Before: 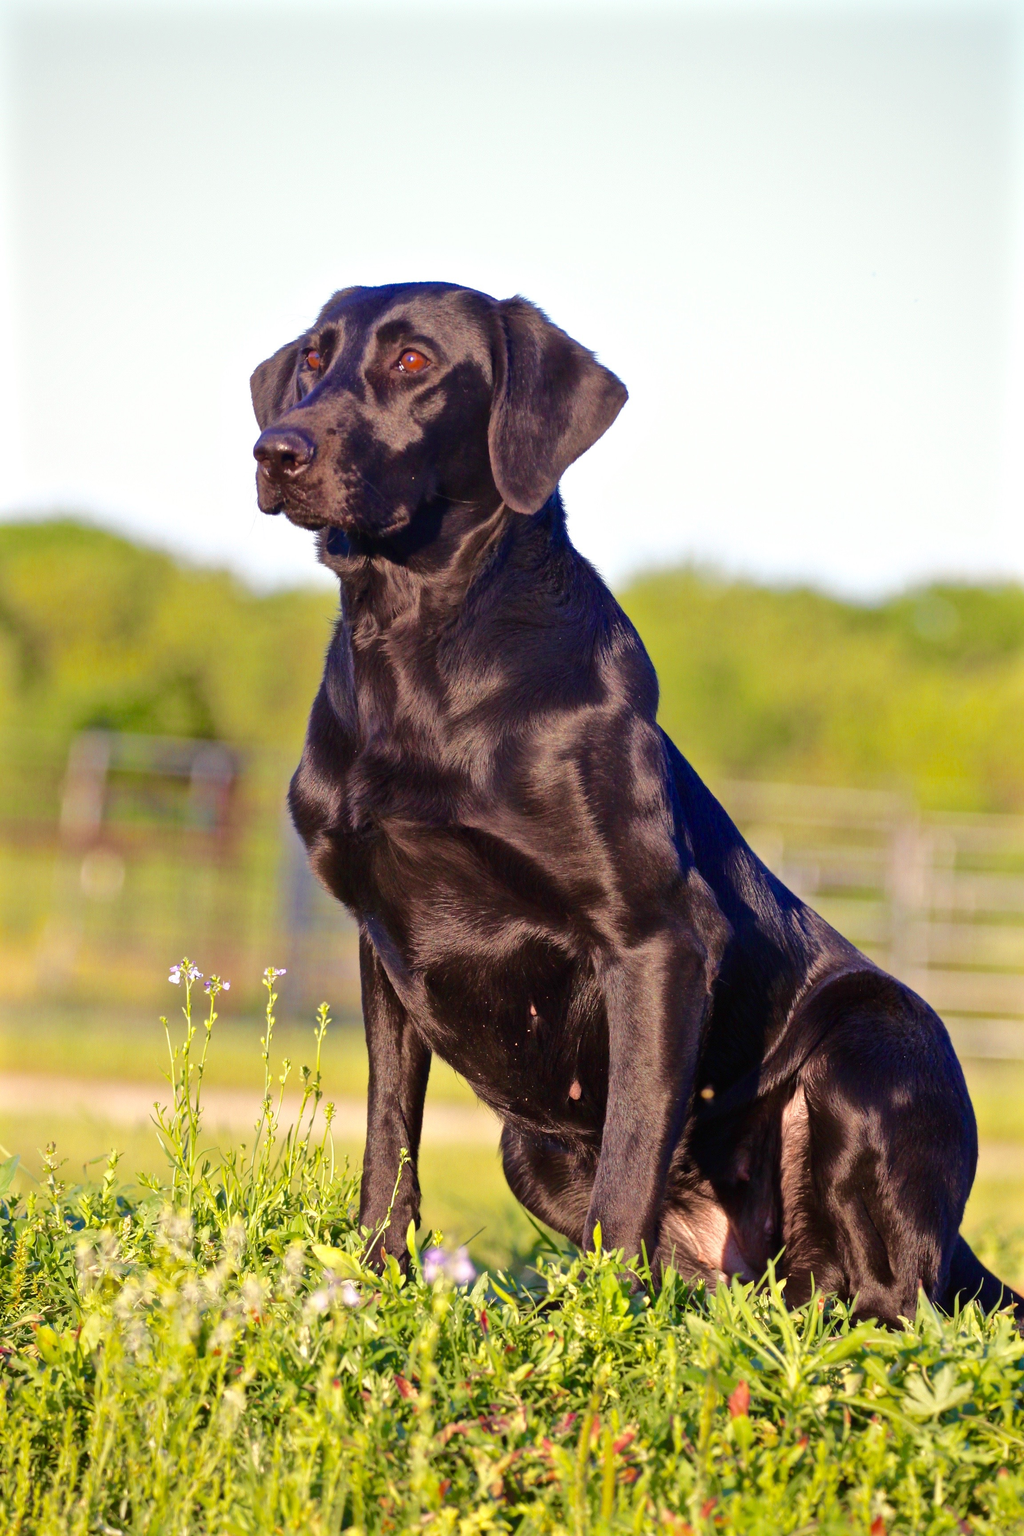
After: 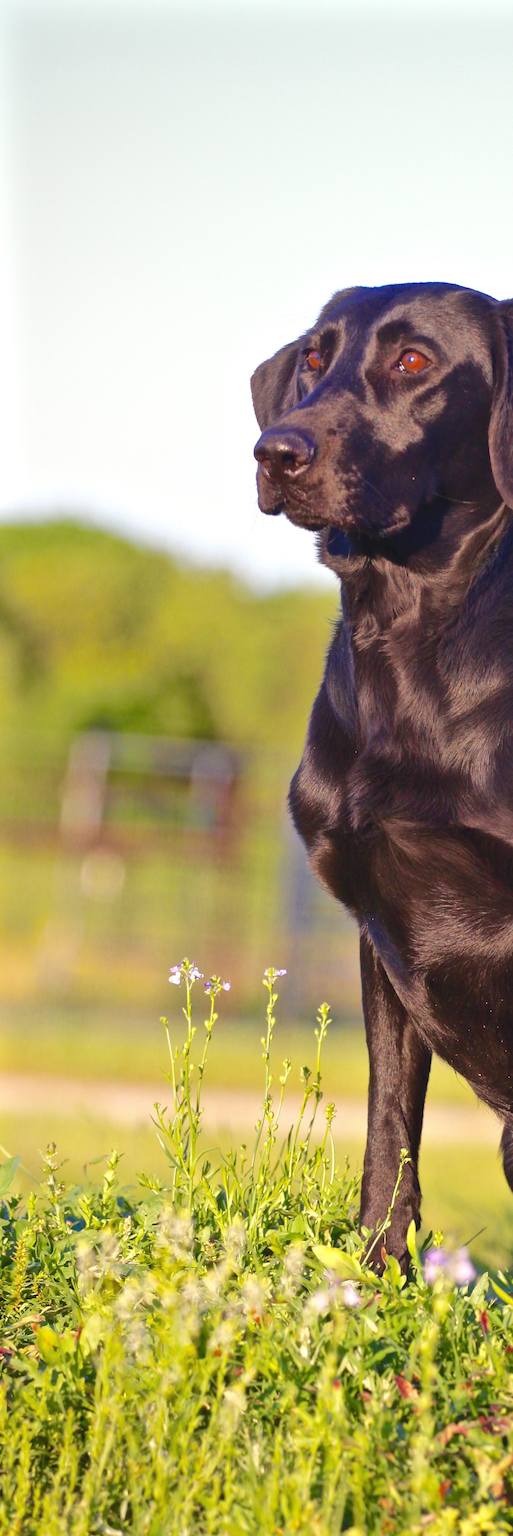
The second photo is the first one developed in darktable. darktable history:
crop and rotate: left 0.016%, right 49.832%
tone curve: curves: ch0 [(0, 0) (0.003, 0.04) (0.011, 0.053) (0.025, 0.077) (0.044, 0.104) (0.069, 0.127) (0.1, 0.15) (0.136, 0.177) (0.177, 0.215) (0.224, 0.254) (0.277, 0.3) (0.335, 0.355) (0.399, 0.41) (0.468, 0.477) (0.543, 0.554) (0.623, 0.636) (0.709, 0.72) (0.801, 0.804) (0.898, 0.892) (1, 1)], color space Lab, independent channels, preserve colors none
